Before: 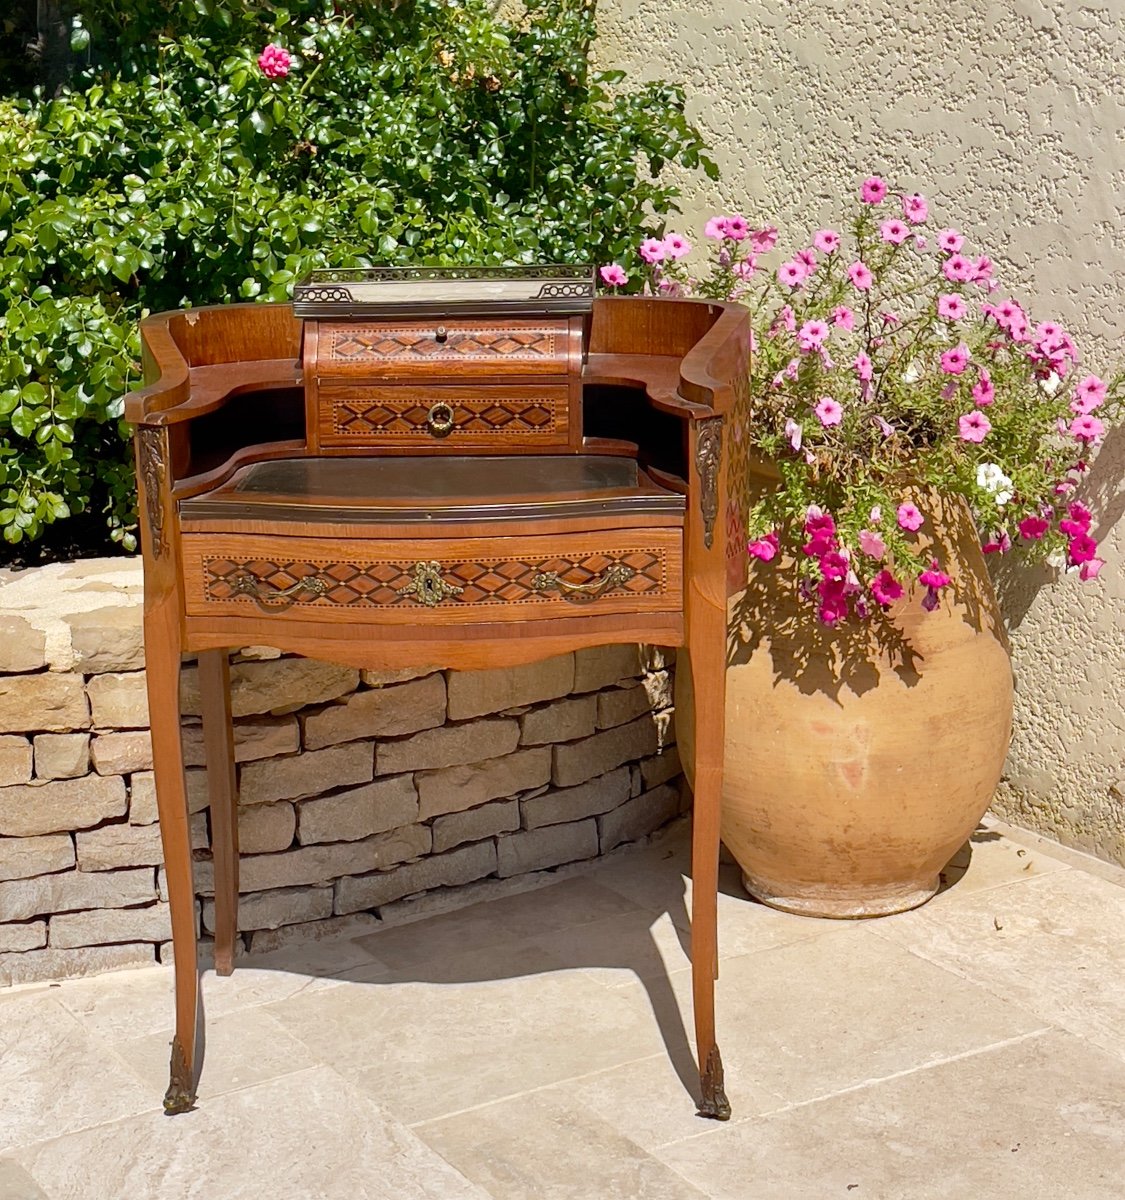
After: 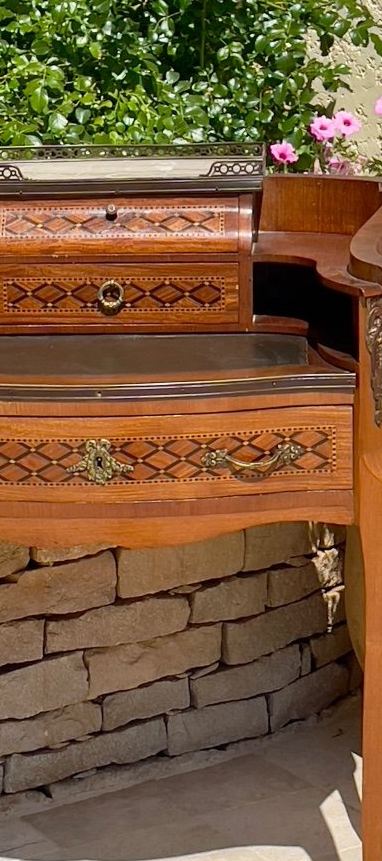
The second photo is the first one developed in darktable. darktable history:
crop and rotate: left 29.386%, top 10.25%, right 36.595%, bottom 17.961%
exposure: compensate exposure bias true, compensate highlight preservation false
